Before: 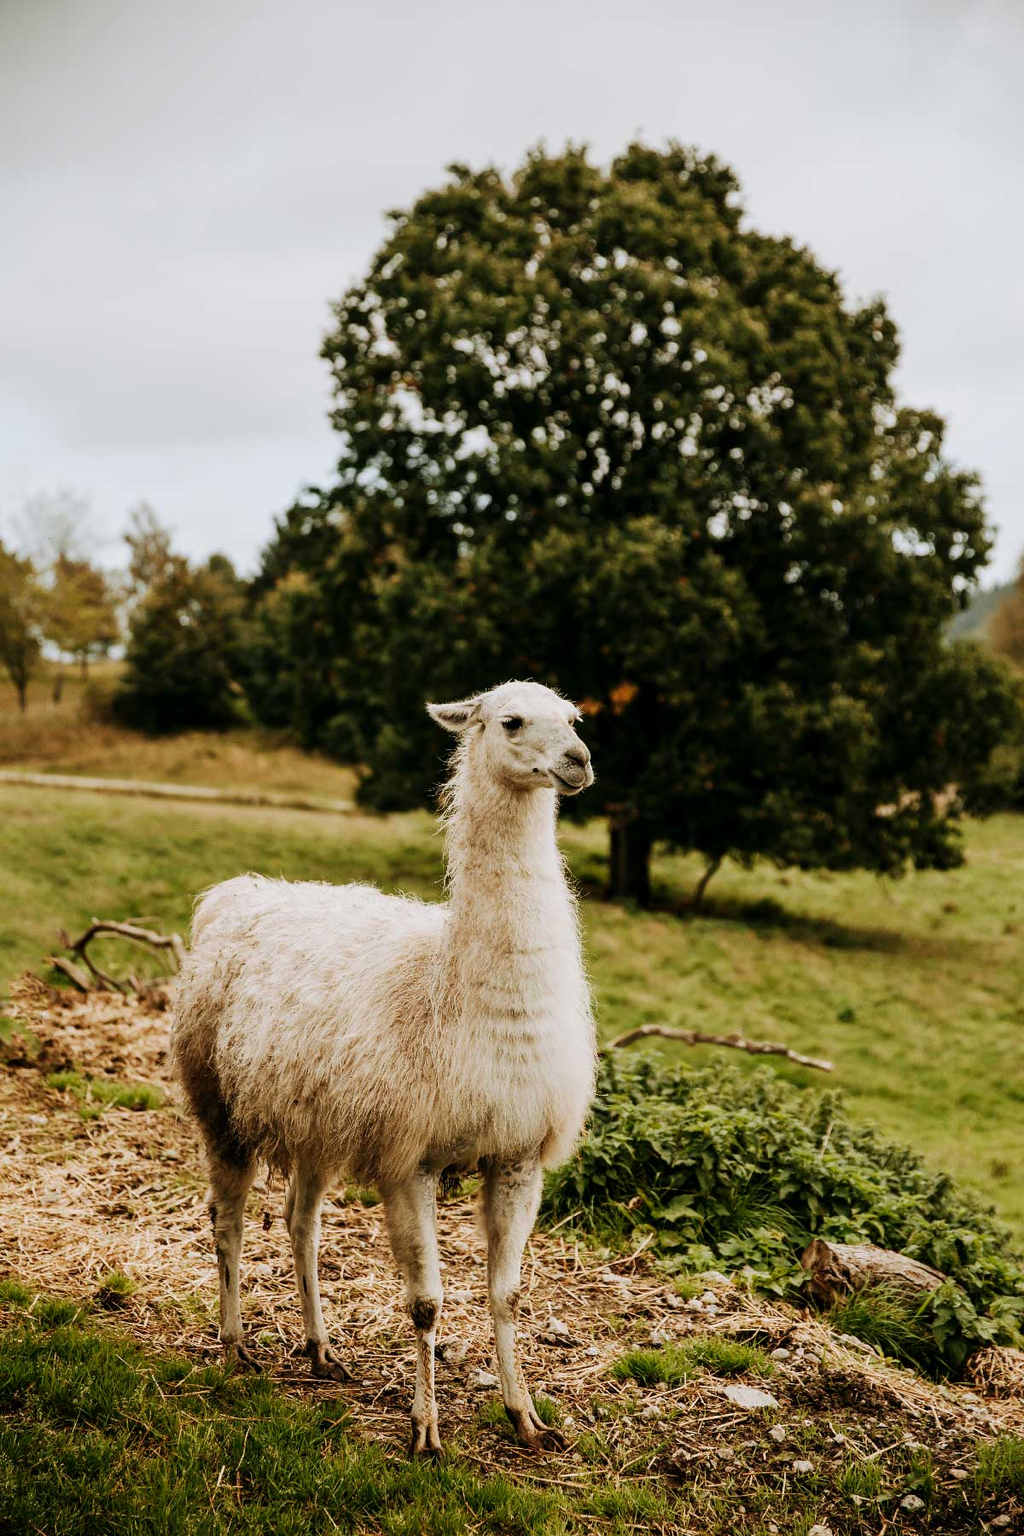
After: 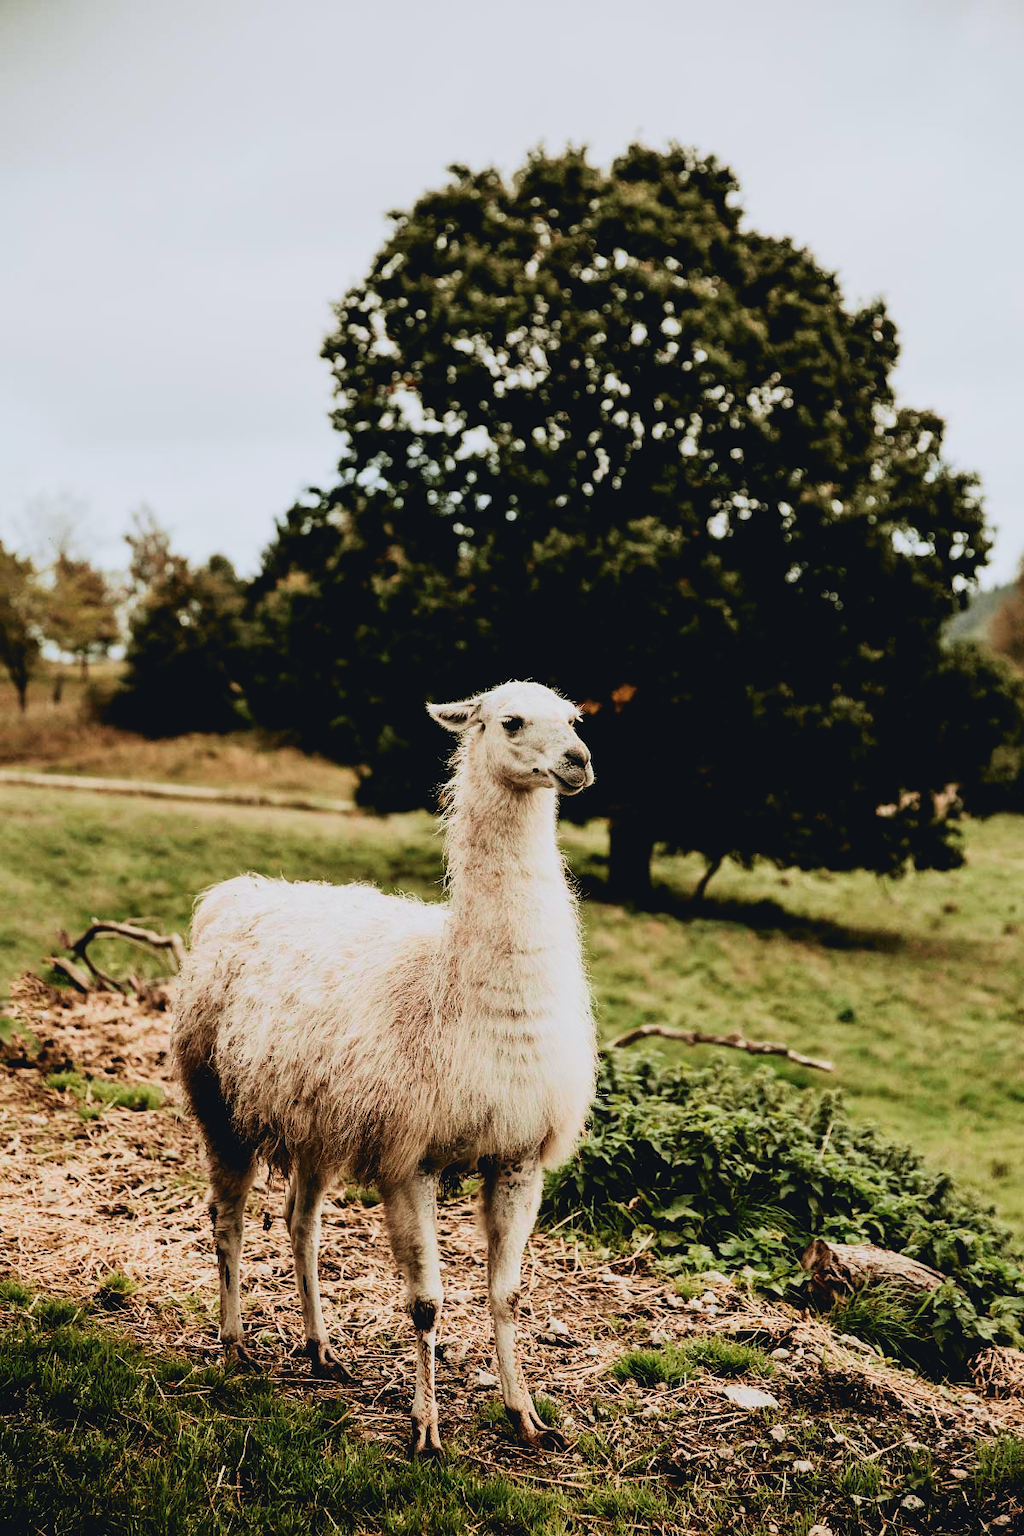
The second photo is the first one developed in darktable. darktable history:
filmic rgb: black relative exposure -5 EV, white relative exposure 3.2 EV, hardness 3.42, contrast 1.2, highlights saturation mix -50%
tone curve: curves: ch0 [(0, 0.045) (0.155, 0.169) (0.46, 0.466) (0.751, 0.788) (1, 0.961)]; ch1 [(0, 0) (0.43, 0.408) (0.472, 0.469) (0.505, 0.503) (0.553, 0.563) (0.592, 0.581) (0.631, 0.625) (1, 1)]; ch2 [(0, 0) (0.505, 0.495) (0.55, 0.557) (0.583, 0.573) (1, 1)], color space Lab, independent channels, preserve colors none
